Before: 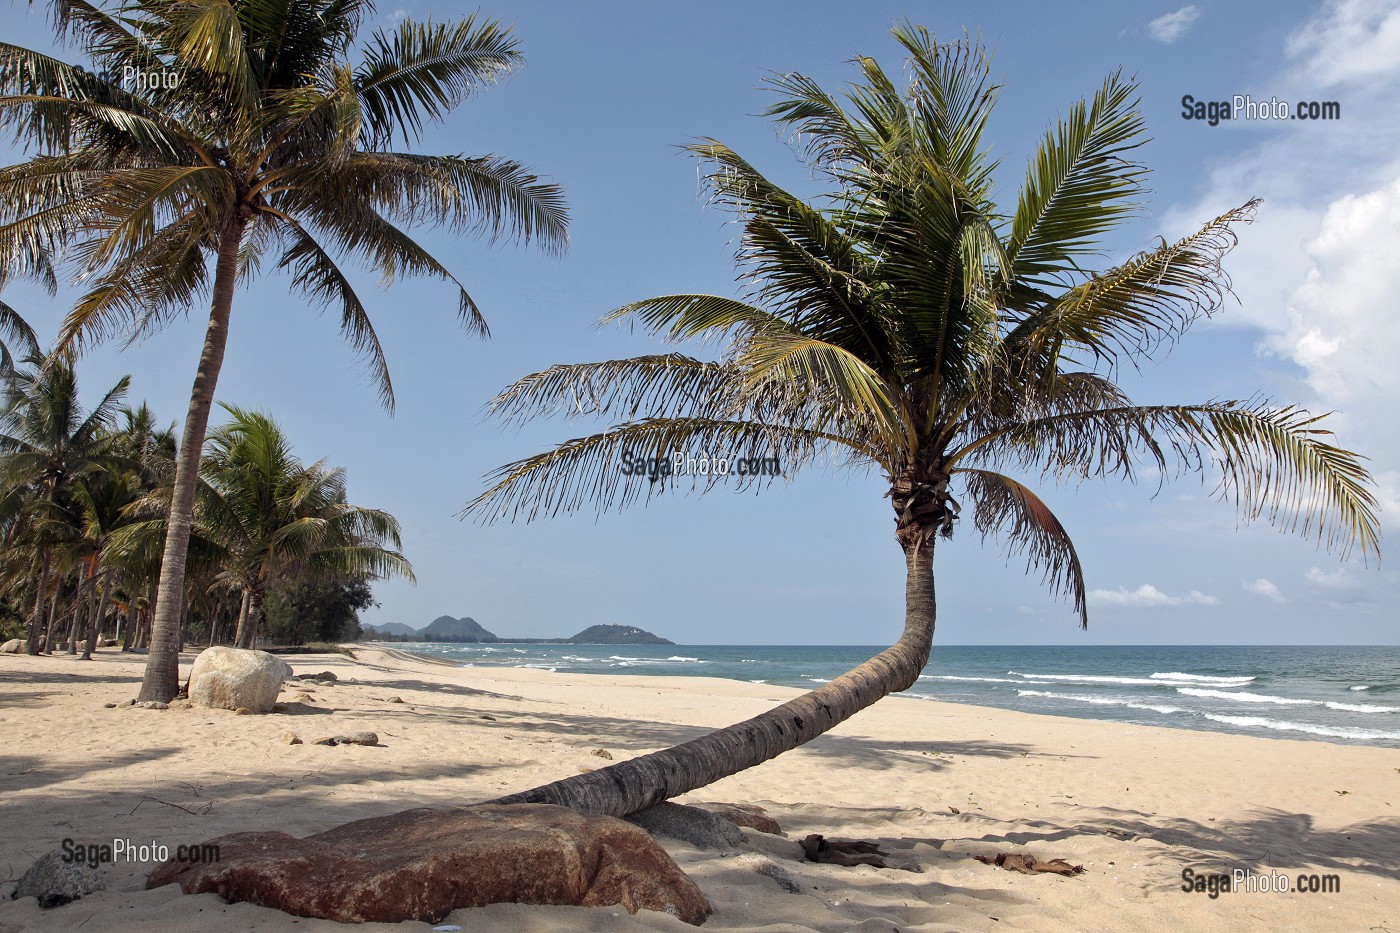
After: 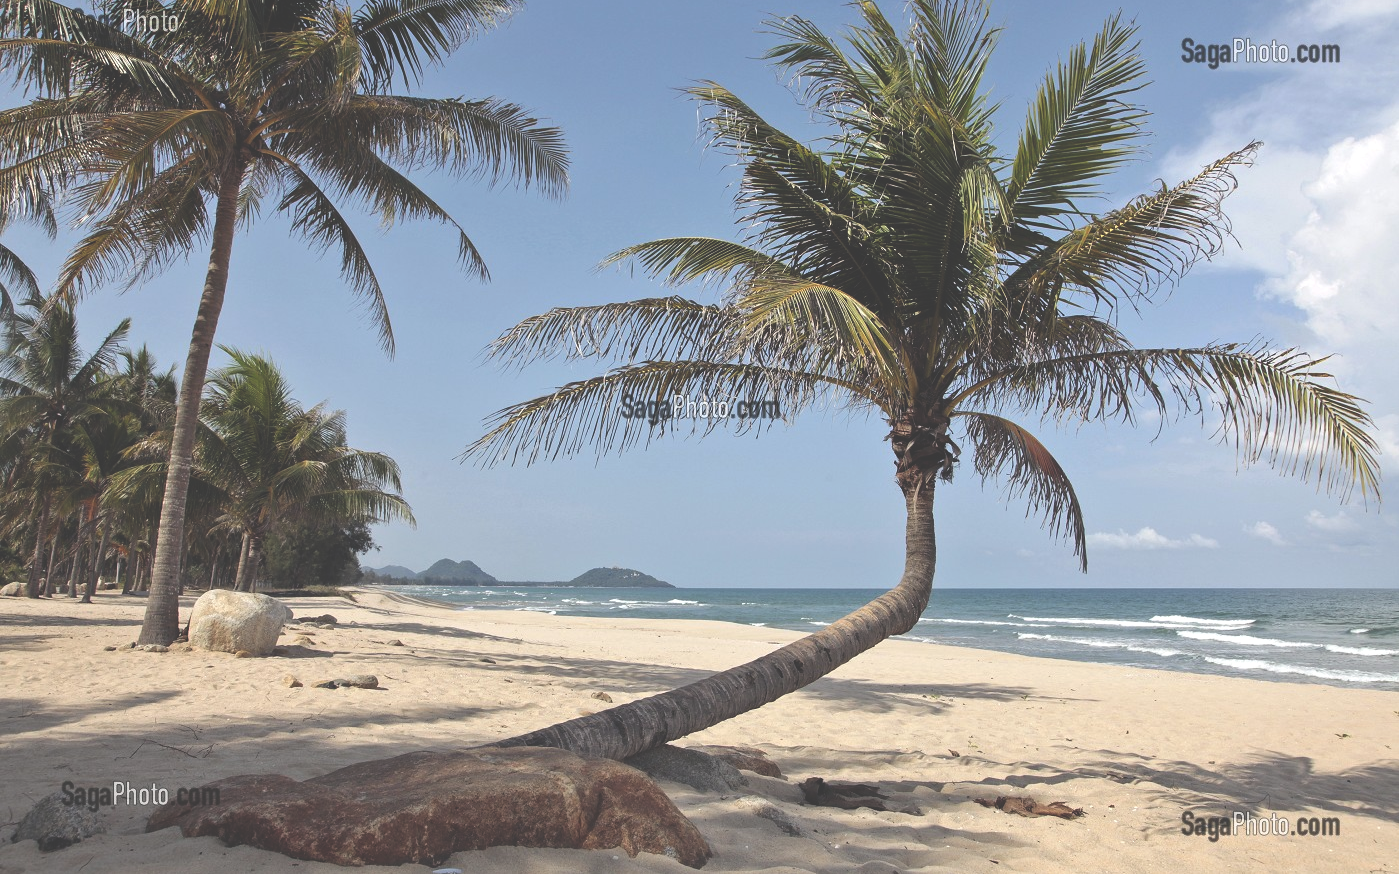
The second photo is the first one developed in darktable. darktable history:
crop and rotate: top 6.238%
exposure: black level correction -0.041, exposure 0.063 EV, compensate highlight preservation false
